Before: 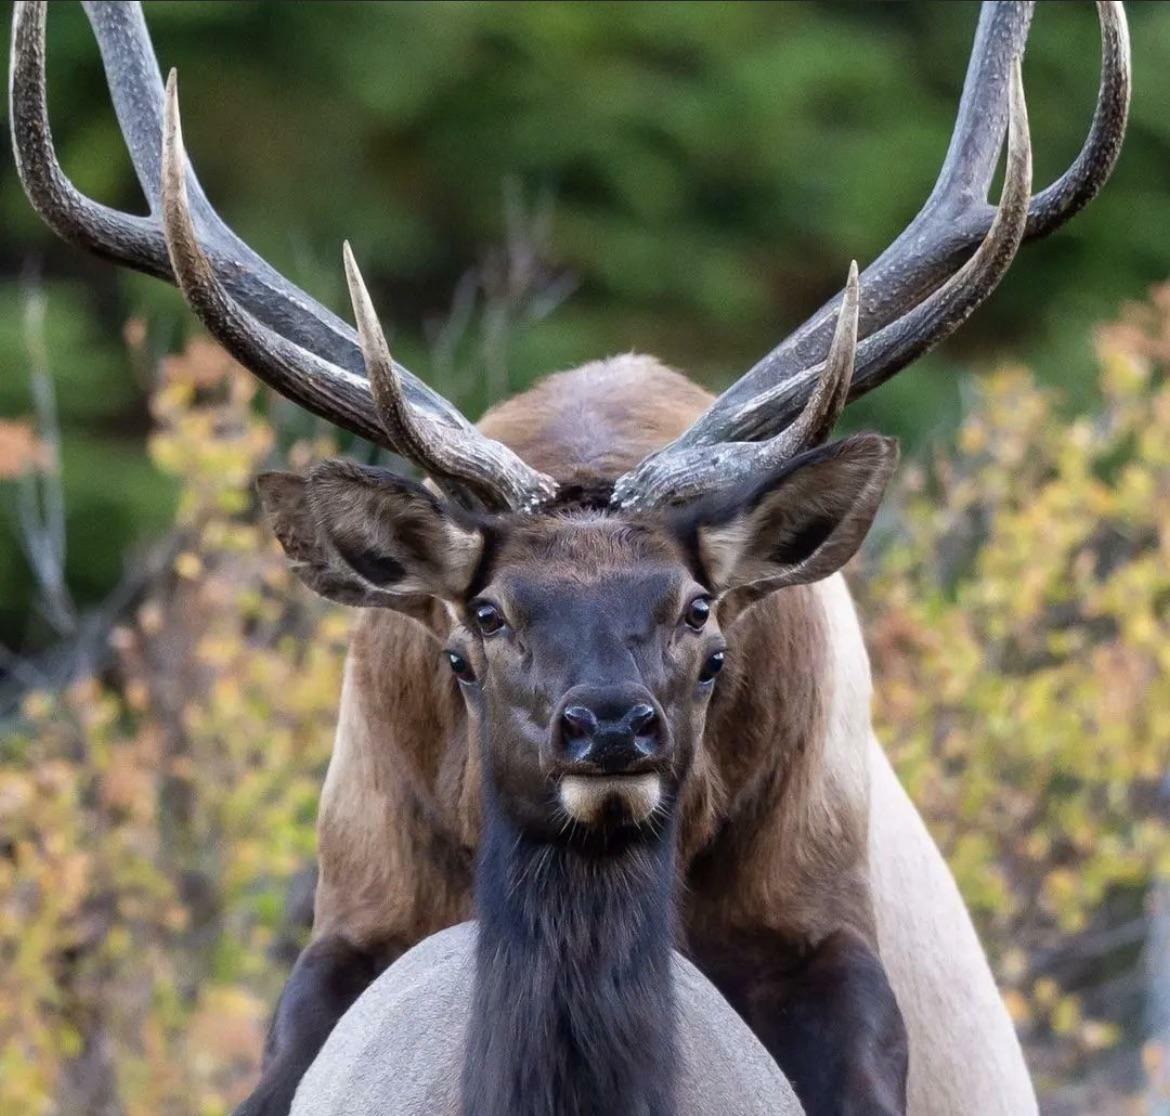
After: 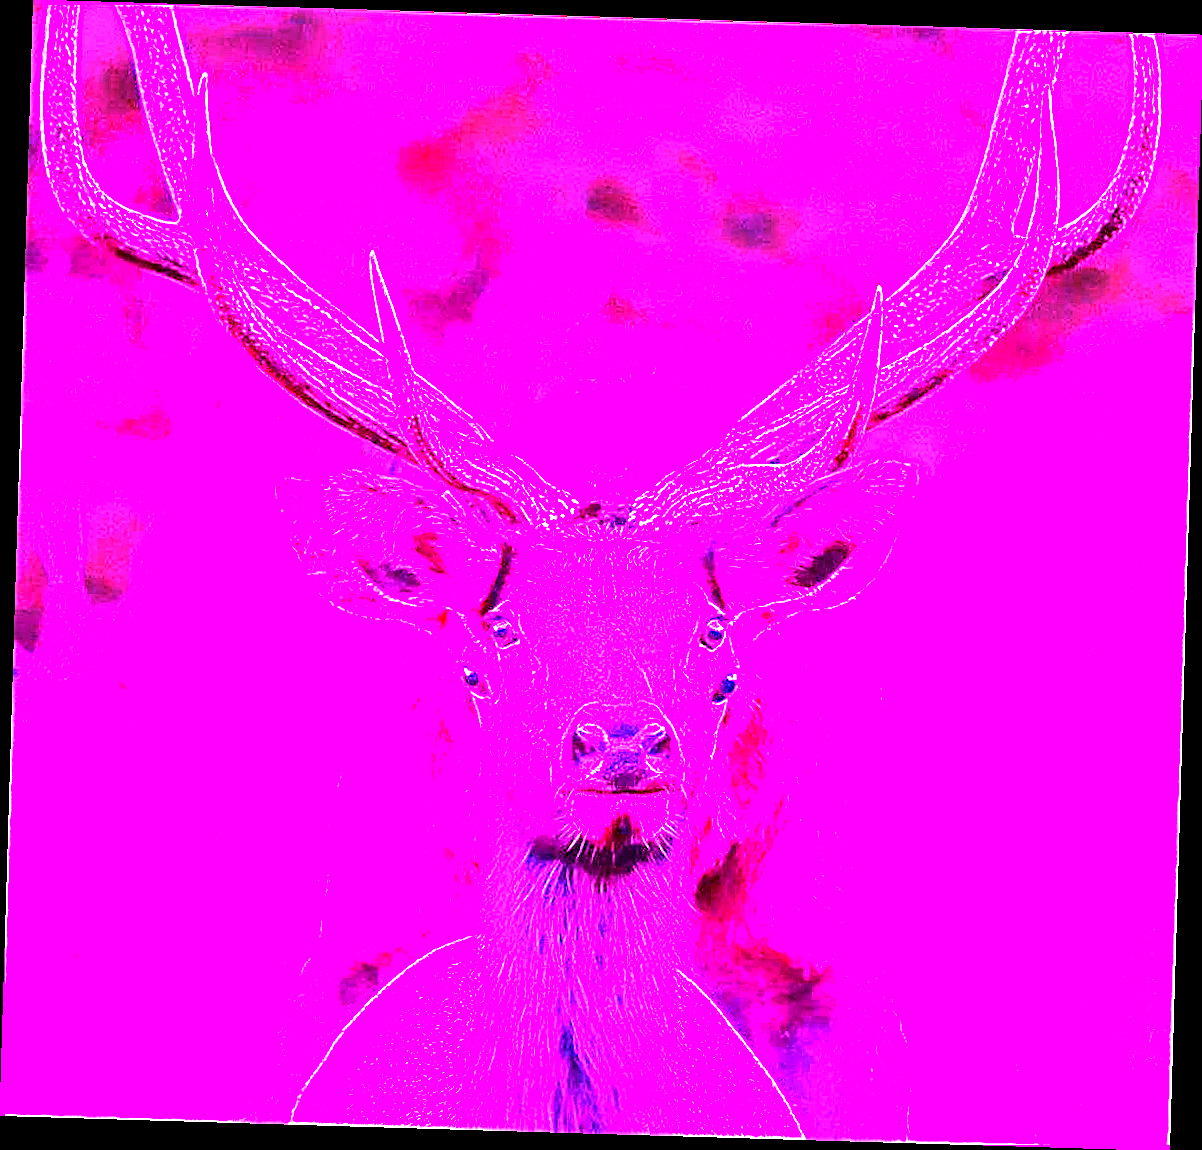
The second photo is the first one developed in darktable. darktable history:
white balance: red 8, blue 8
rotate and perspective: rotation 1.72°, automatic cropping off
contrast brightness saturation: contrast 0.01, saturation -0.05
sharpen: on, module defaults
base curve: preserve colors none
